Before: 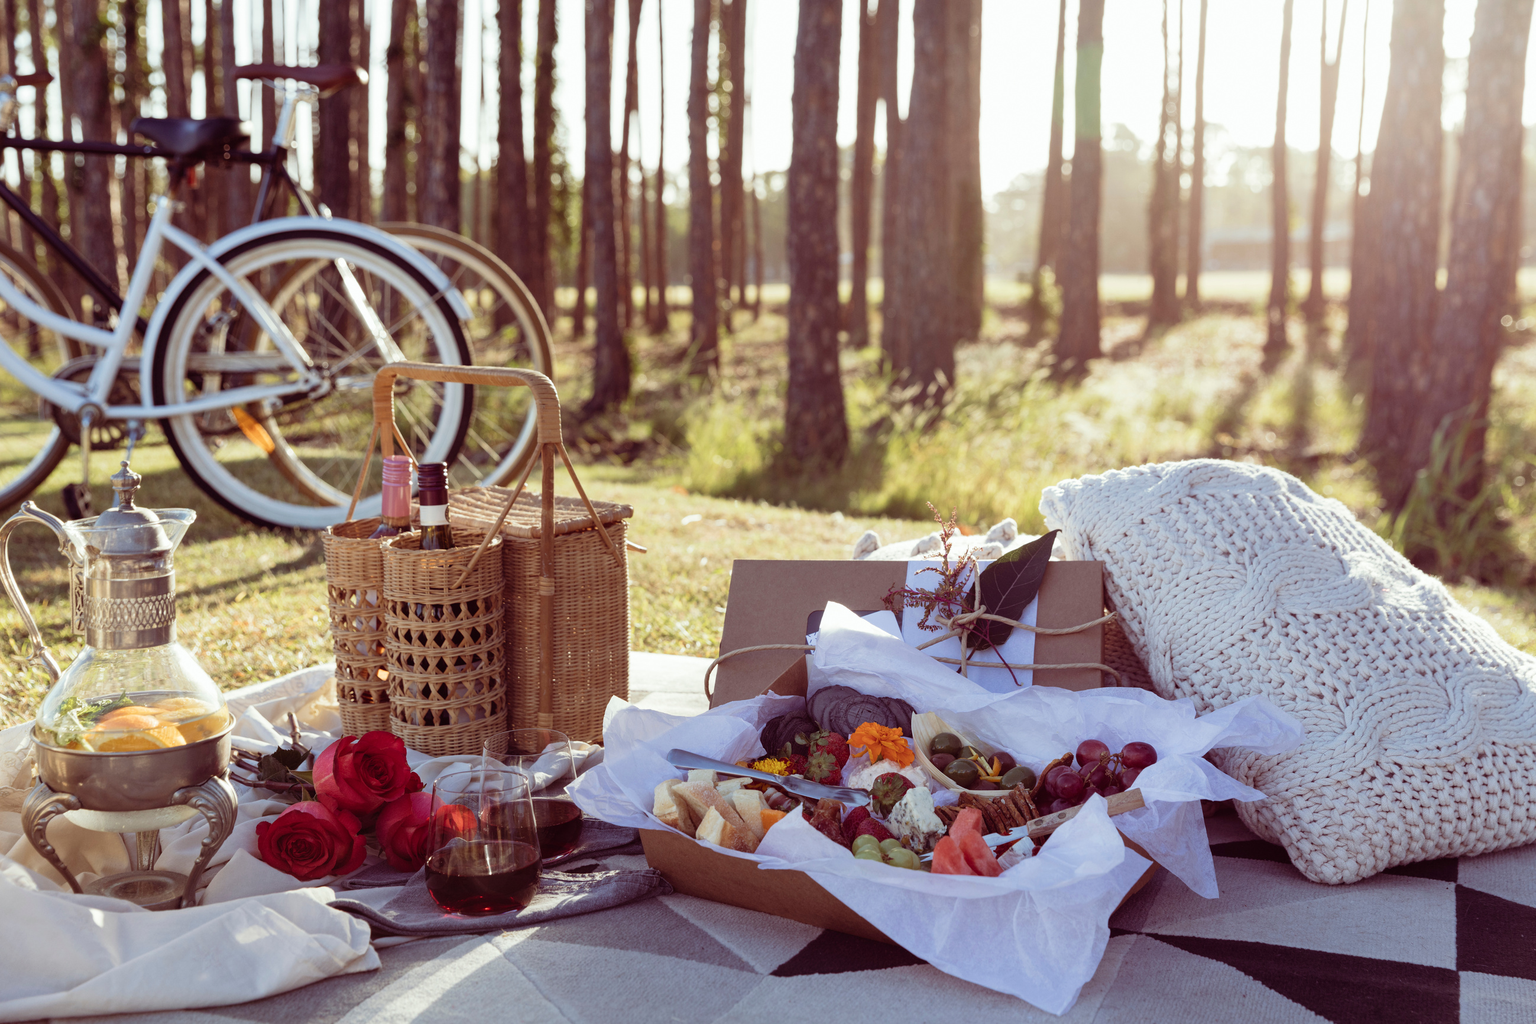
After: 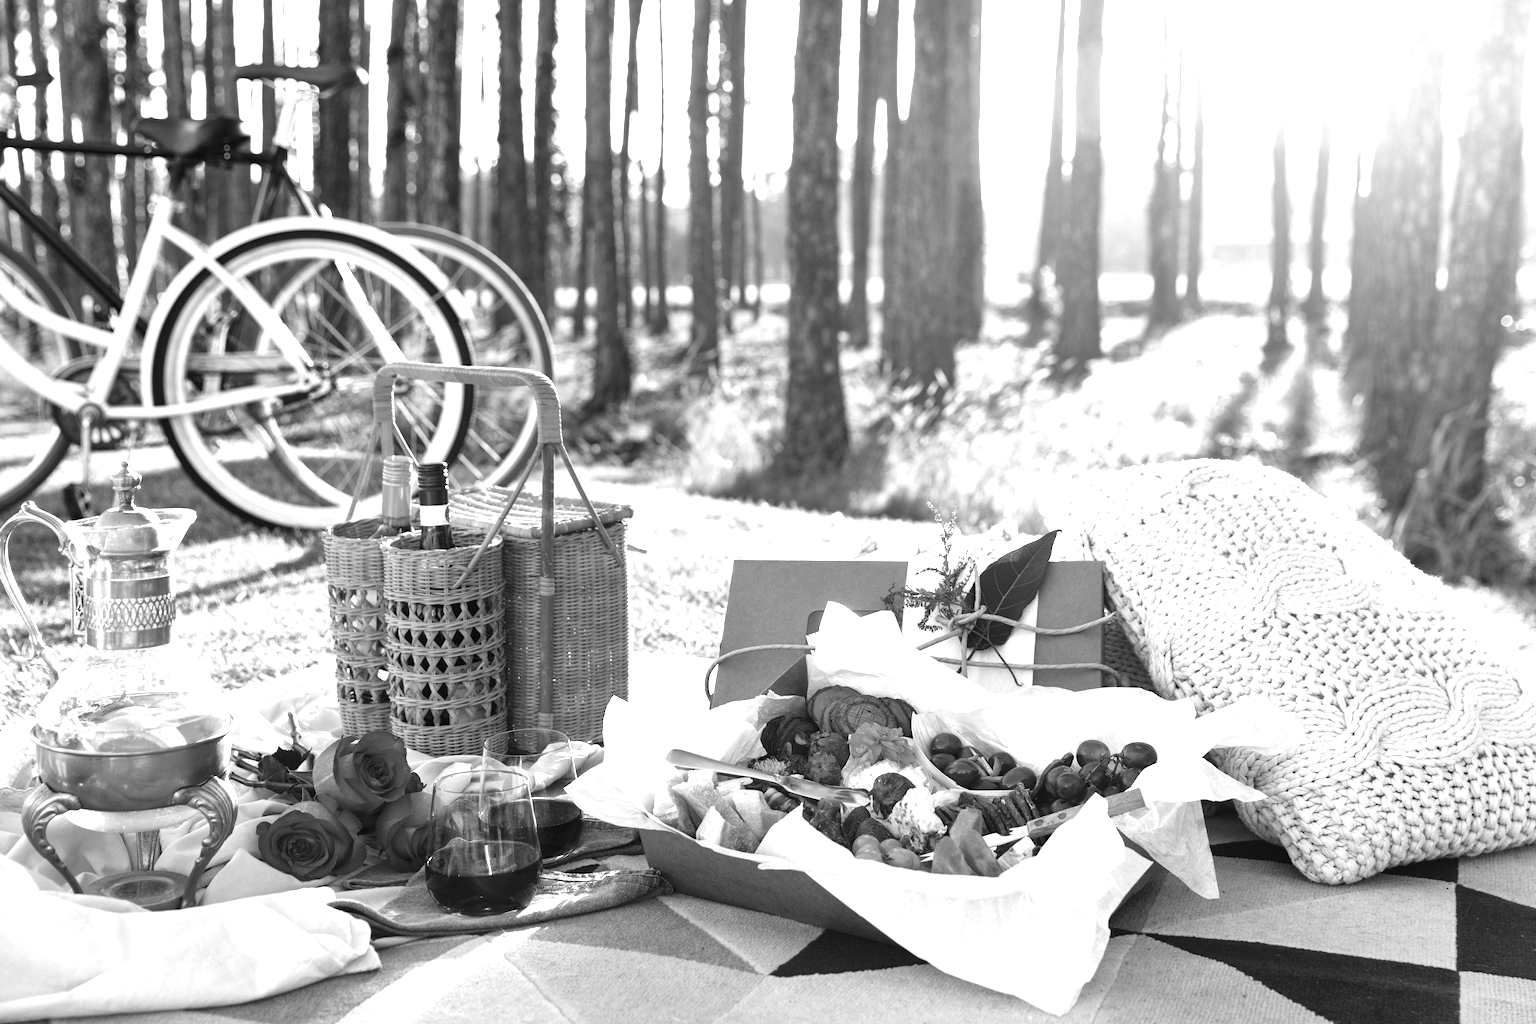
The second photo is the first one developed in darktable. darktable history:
local contrast: mode bilateral grid, contrast 20, coarseness 50, detail 120%, midtone range 0.2
white balance: red 0.926, green 1.003, blue 1.133
exposure: exposure 1.15 EV, compensate highlight preservation false
color calibration: output gray [0.18, 0.41, 0.41, 0], gray › normalize channels true, illuminant same as pipeline (D50), adaptation XYZ, x 0.346, y 0.359, gamut compression 0
